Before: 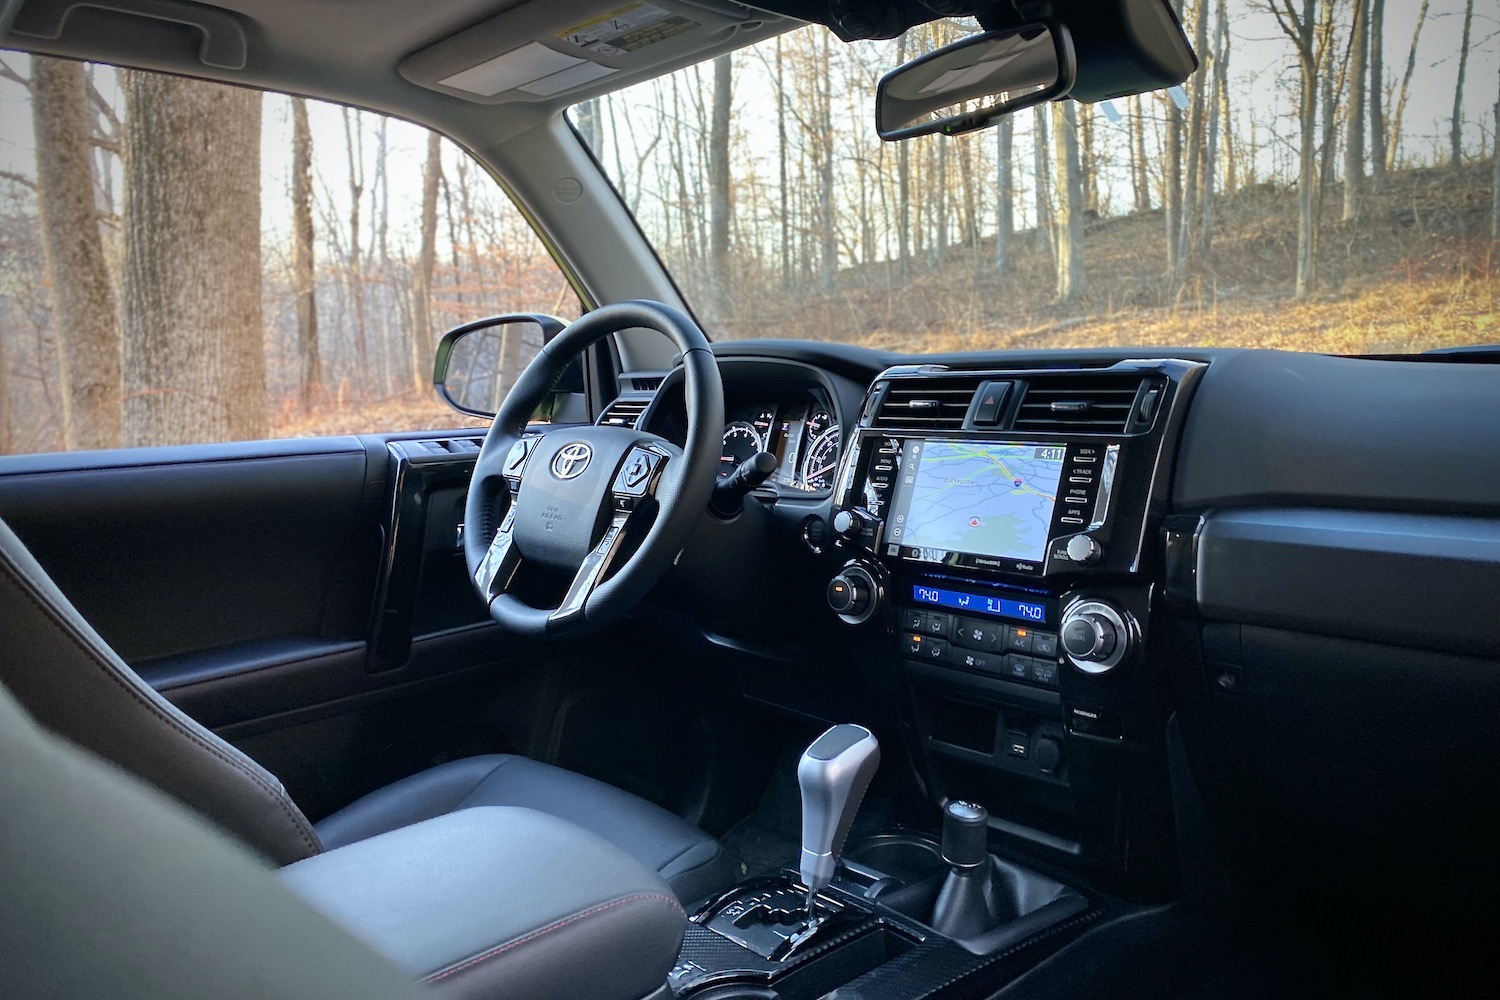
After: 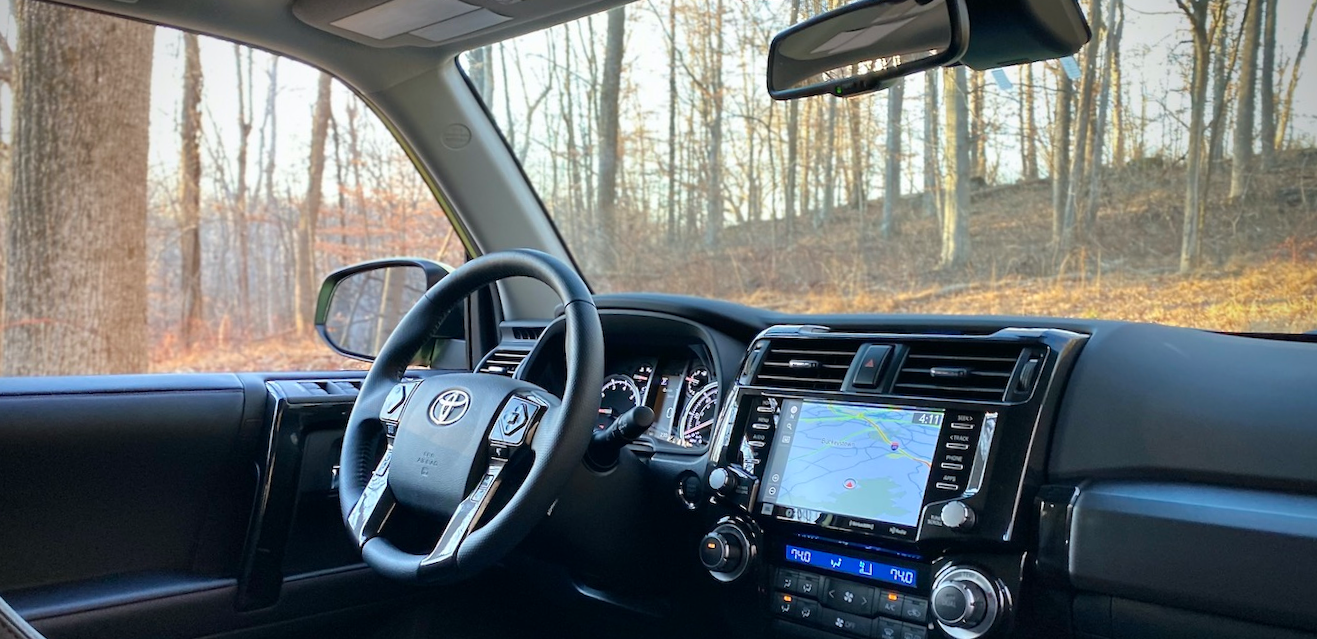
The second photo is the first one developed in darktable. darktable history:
crop and rotate: left 9.345%, top 7.22%, right 4.982%, bottom 32.331%
rotate and perspective: rotation 2.27°, automatic cropping off
